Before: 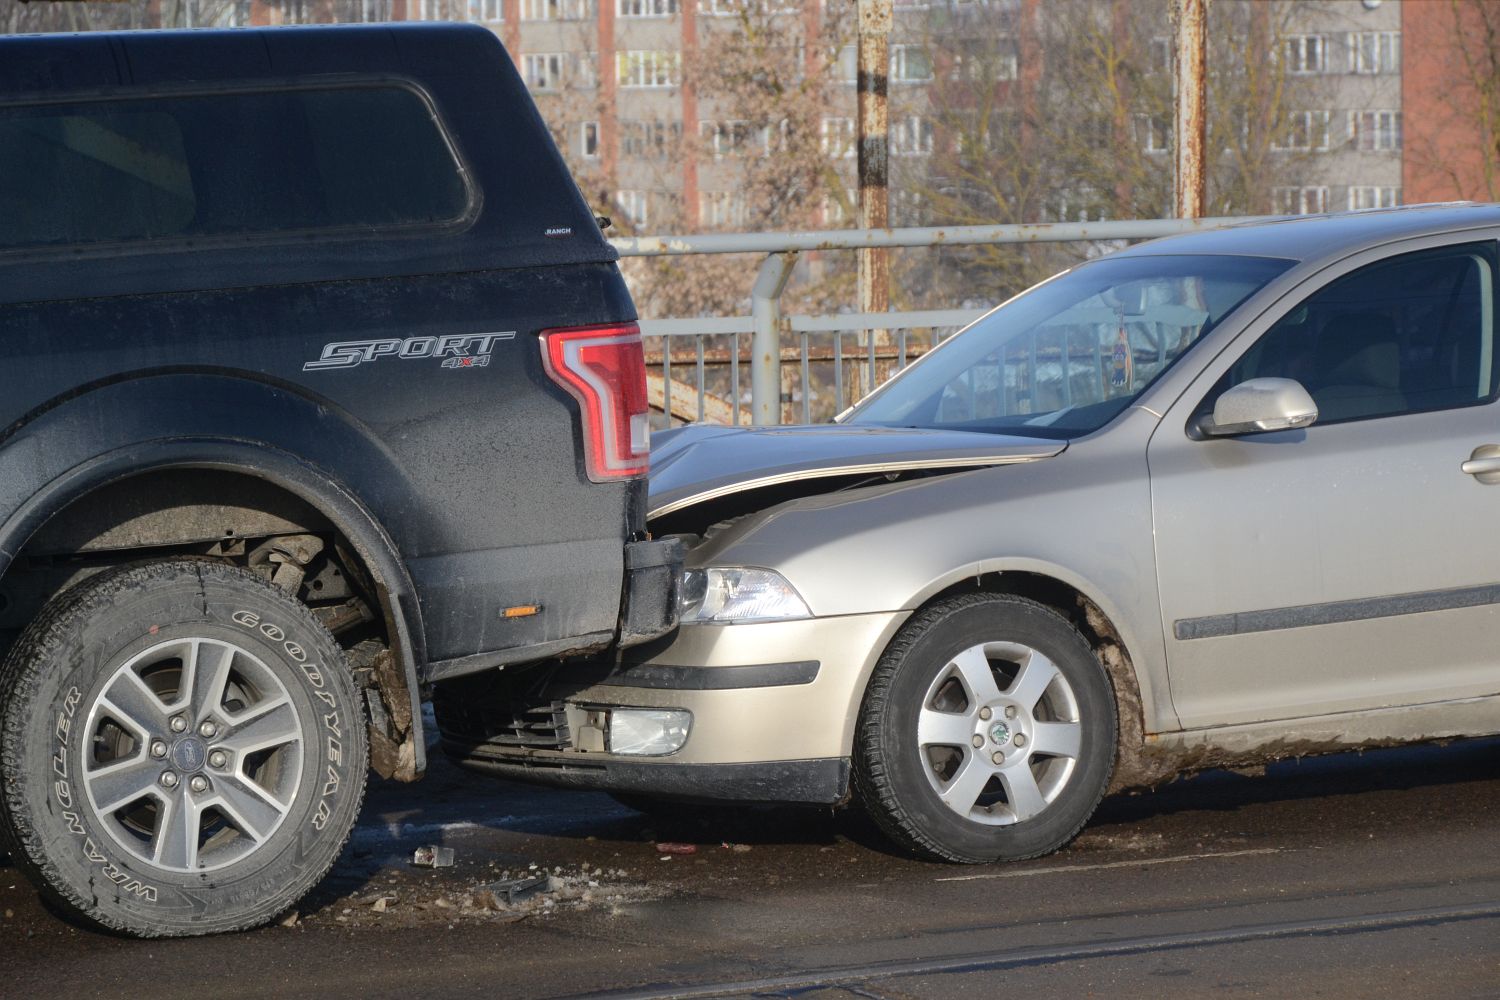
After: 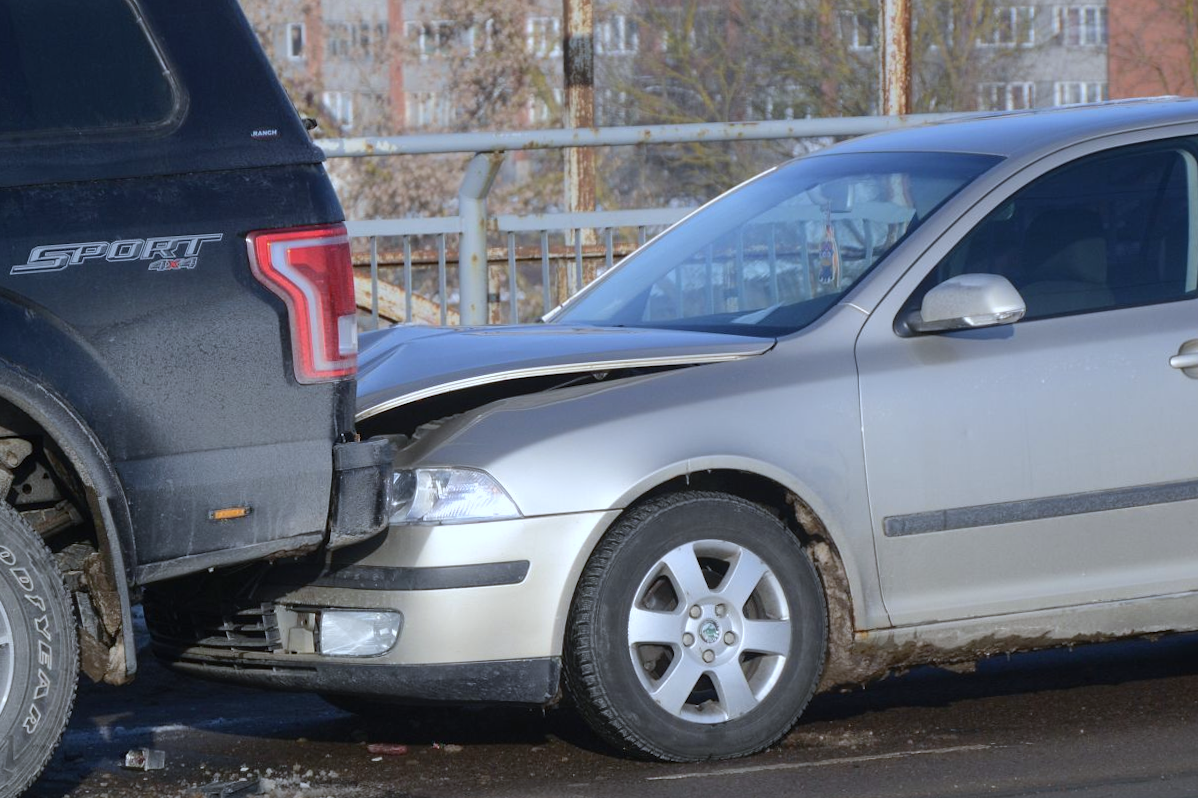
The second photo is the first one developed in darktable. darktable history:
rotate and perspective: rotation -0.45°, automatic cropping original format, crop left 0.008, crop right 0.992, crop top 0.012, crop bottom 0.988
crop: left 19.159%, top 9.58%, bottom 9.58%
white balance: red 0.931, blue 1.11
